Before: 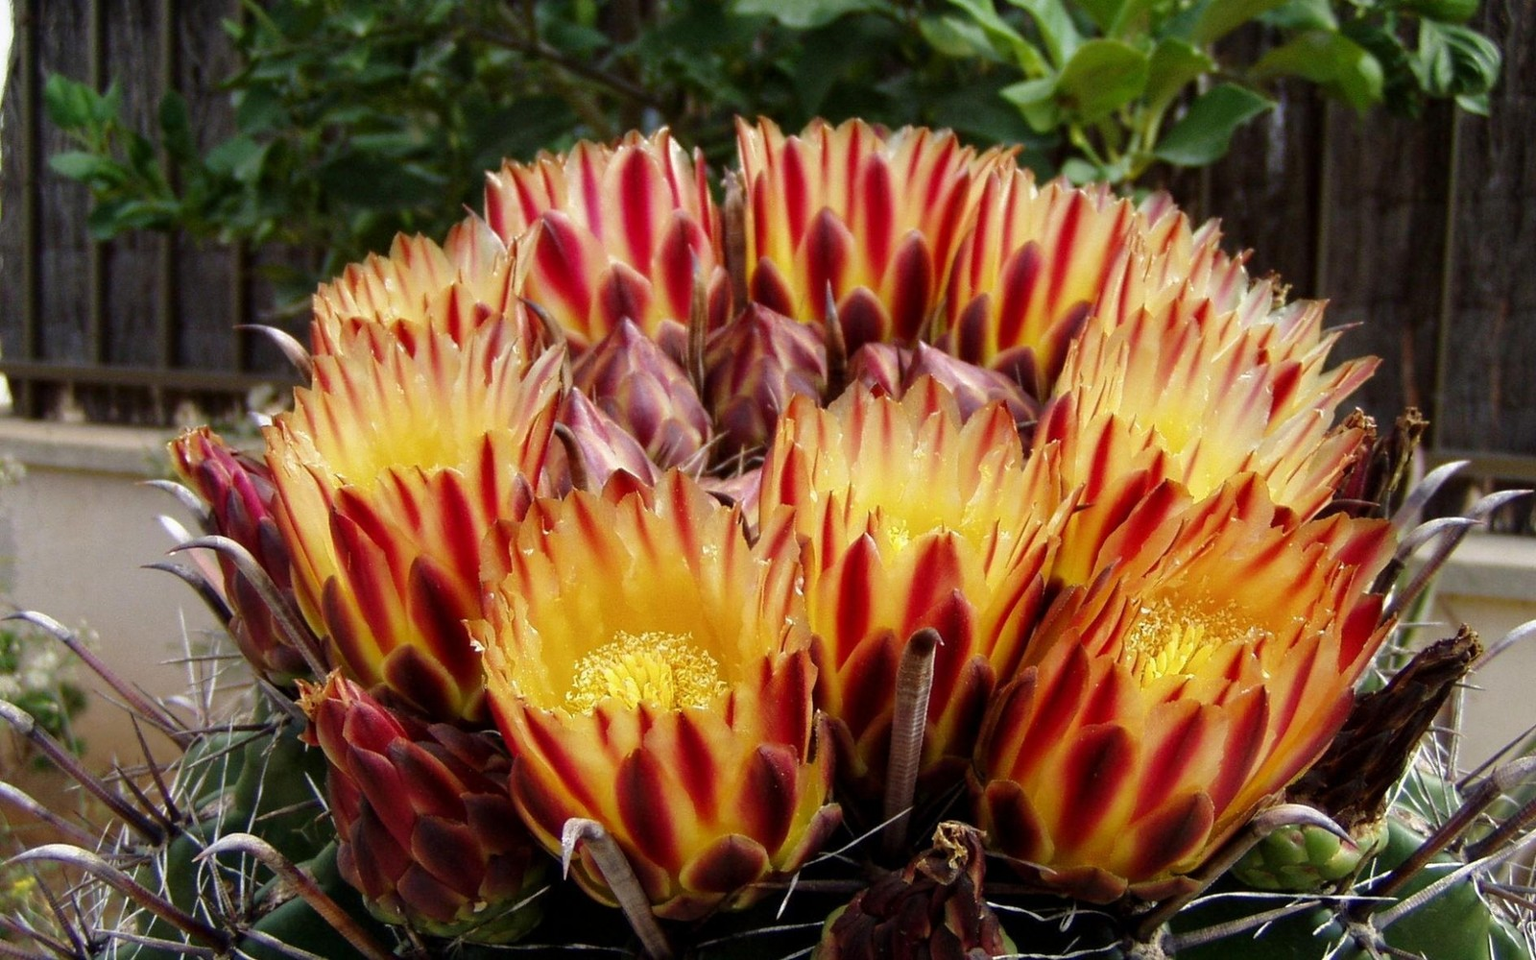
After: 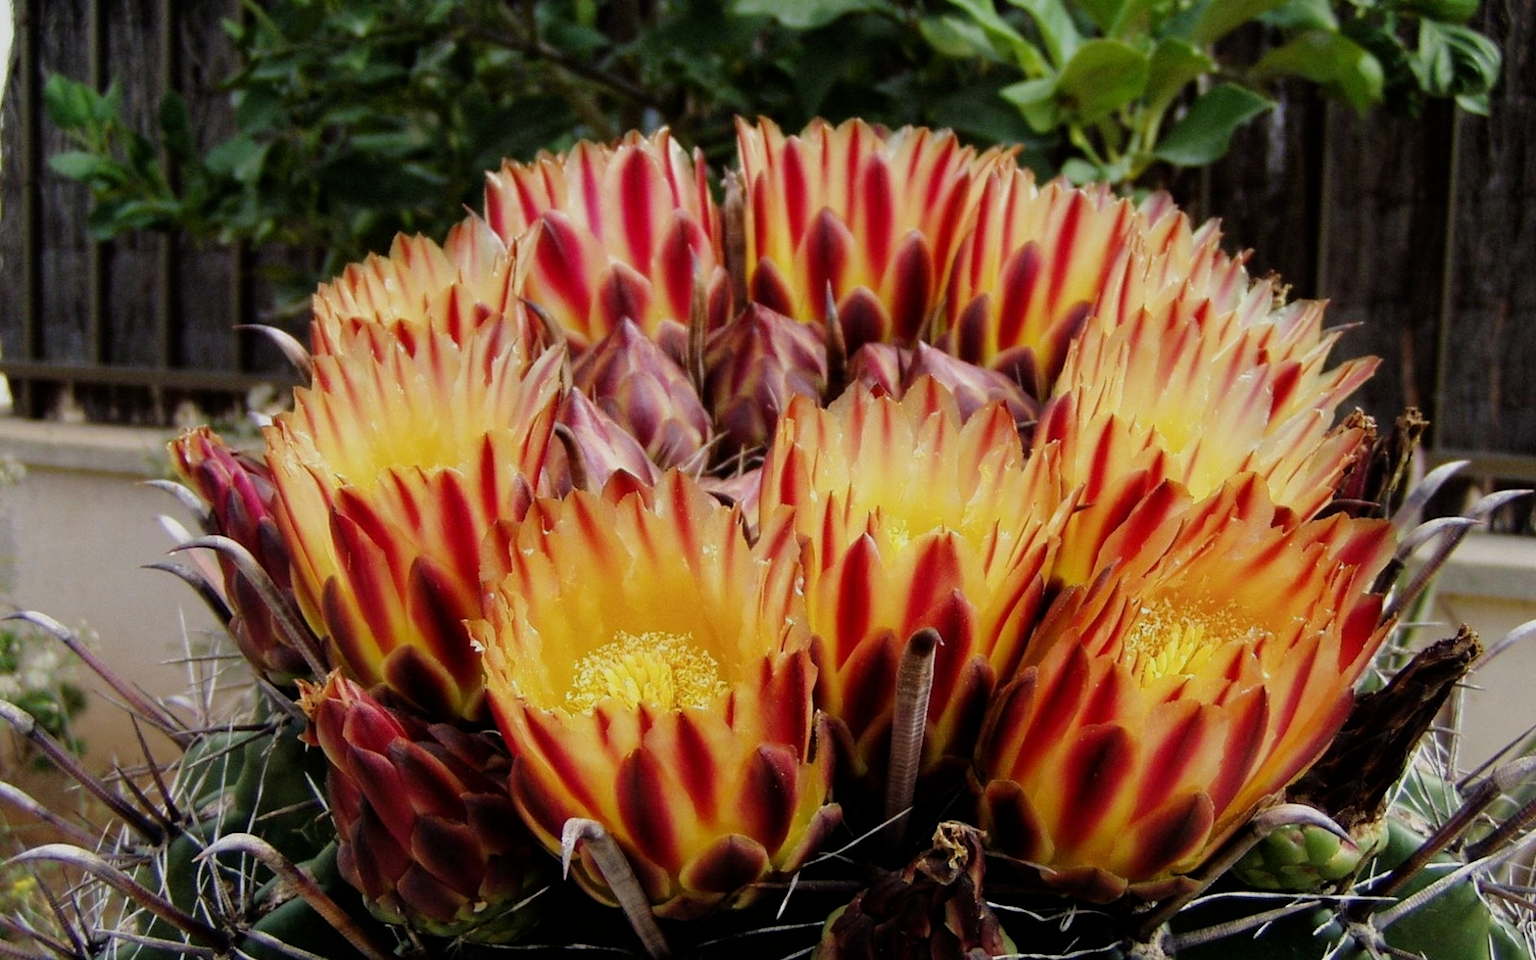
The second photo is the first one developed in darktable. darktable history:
filmic rgb: black relative exposure -8.15 EV, white relative exposure 3.76 EV, hardness 4.46
